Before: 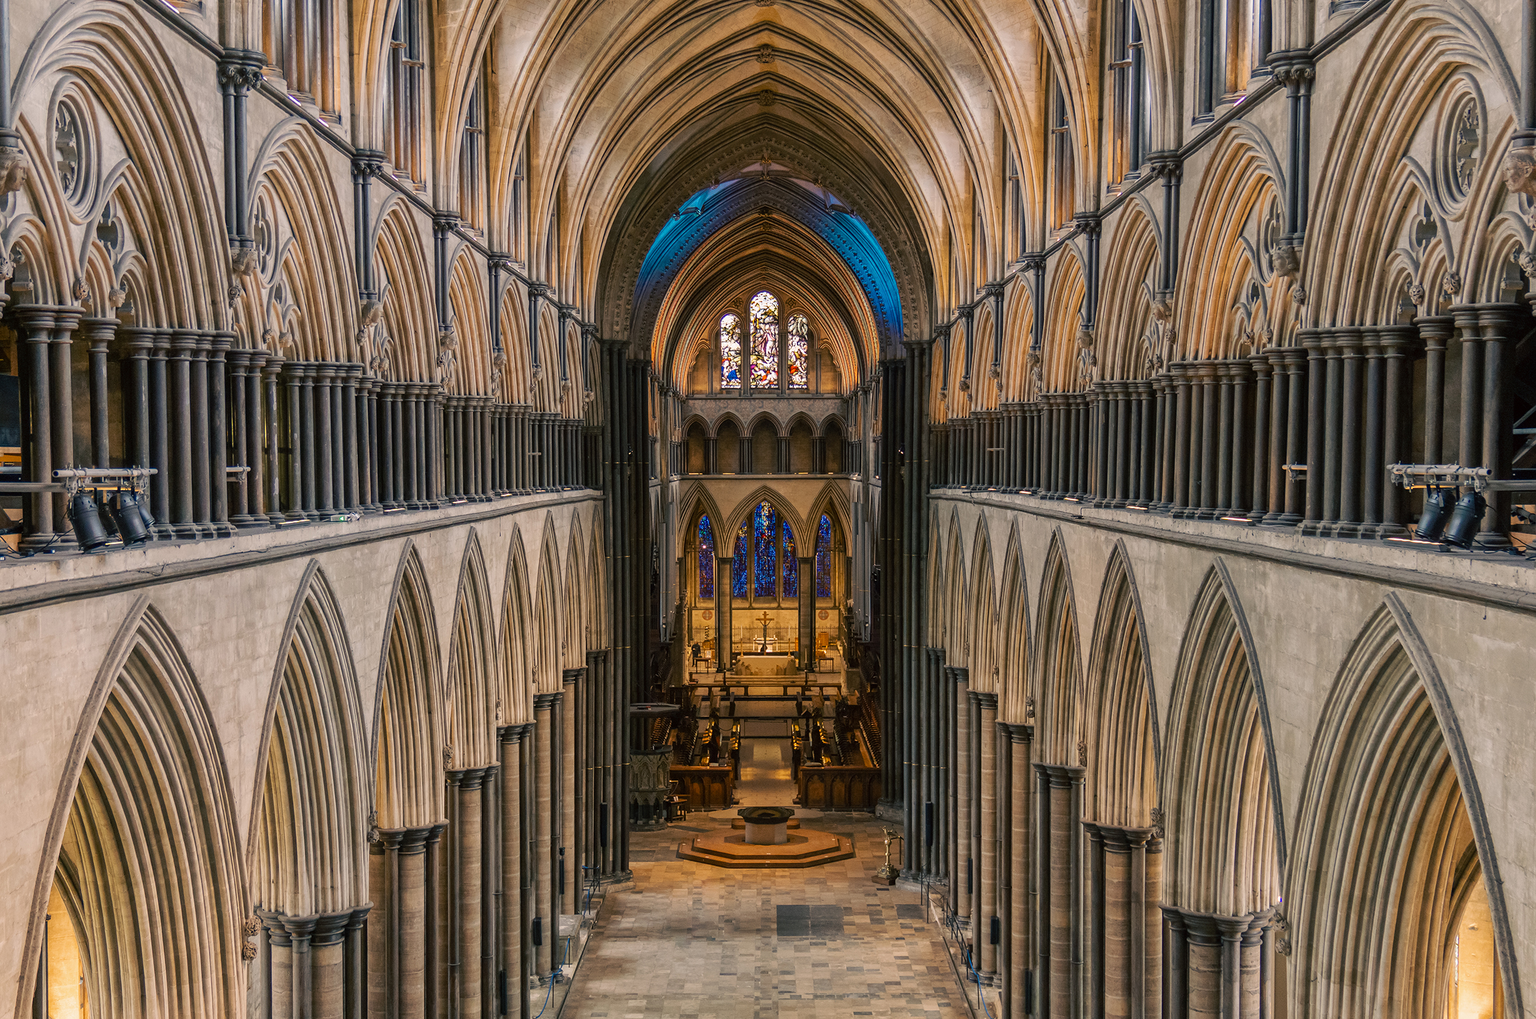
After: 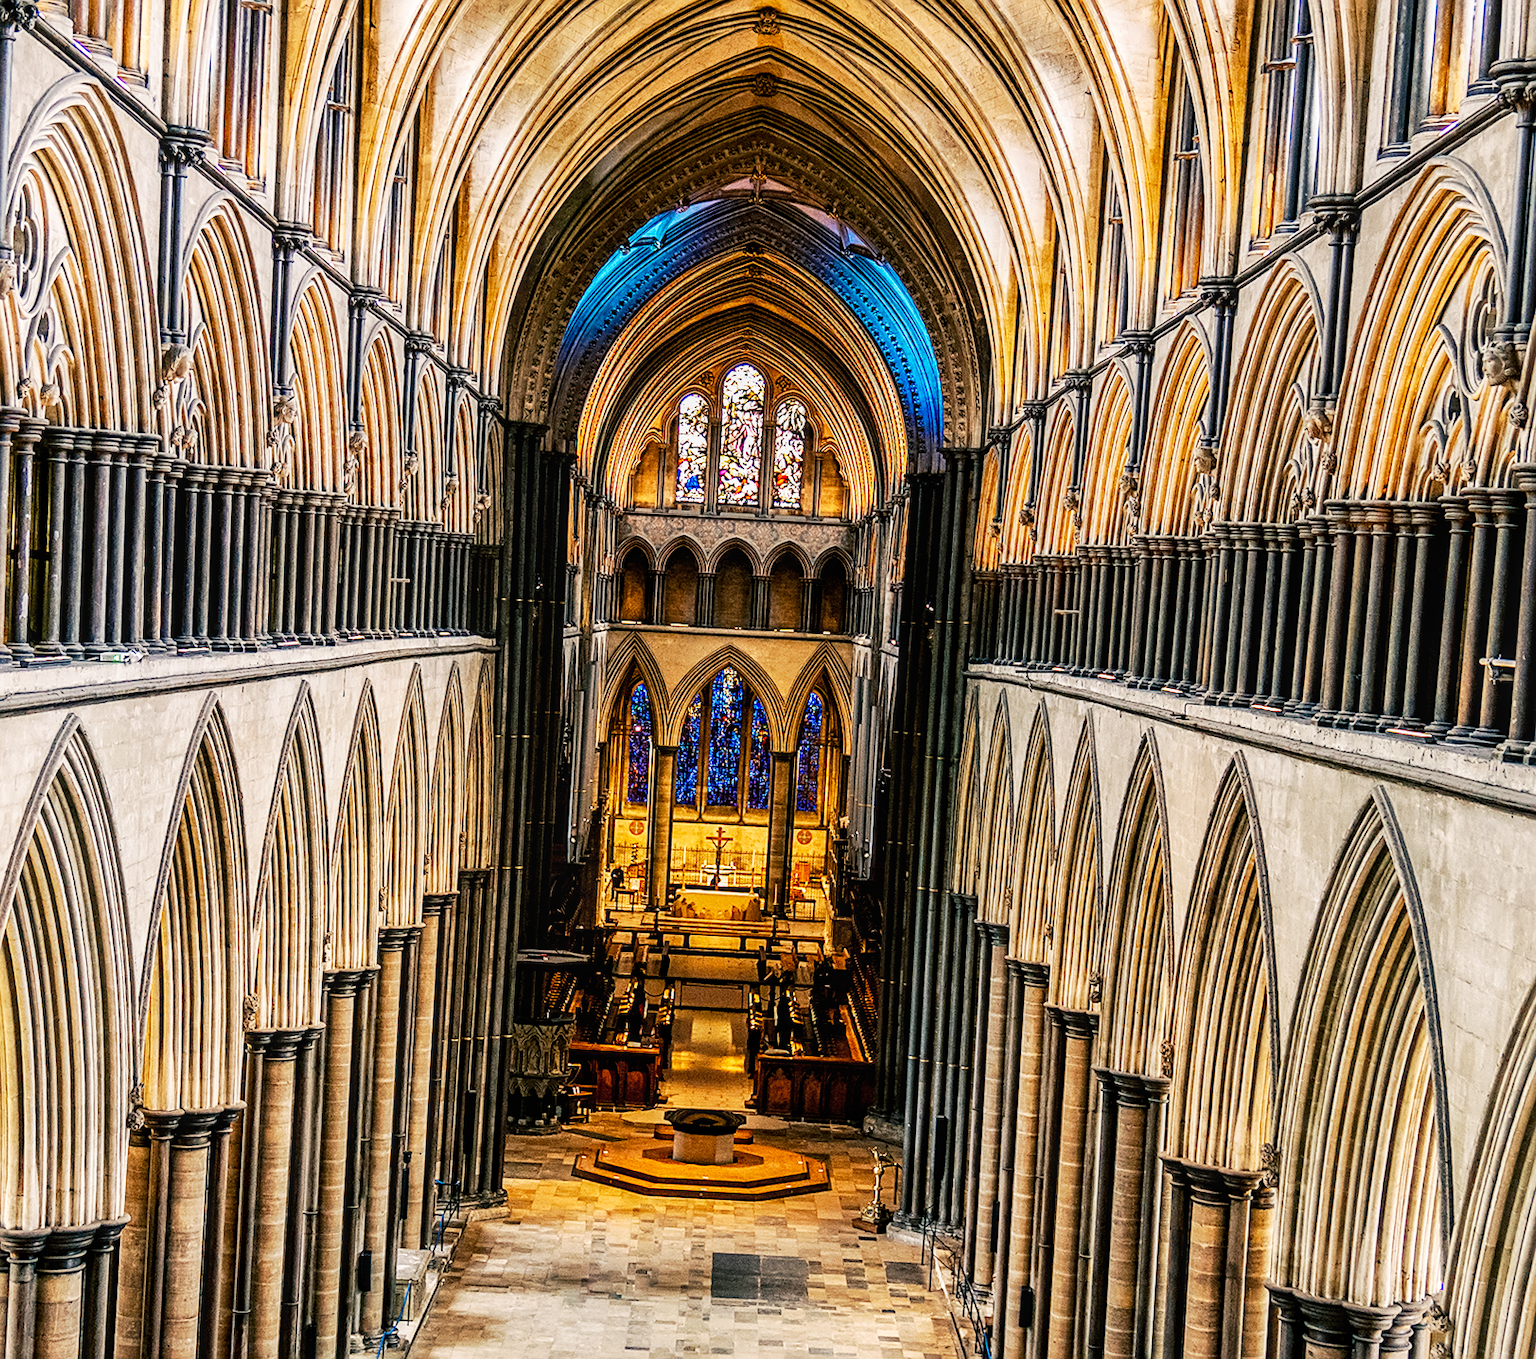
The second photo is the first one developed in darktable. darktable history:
crop and rotate: angle -3.27°, left 14.277%, top 0.028%, right 10.766%, bottom 0.028%
local contrast: on, module defaults
base curve: curves: ch0 [(0, 0) (0.007, 0.004) (0.027, 0.03) (0.046, 0.07) (0.207, 0.54) (0.442, 0.872) (0.673, 0.972) (1, 1)], preserve colors none
sharpen: on, module defaults
exposure: black level correction 0.009, exposure -0.159 EV, compensate highlight preservation false
